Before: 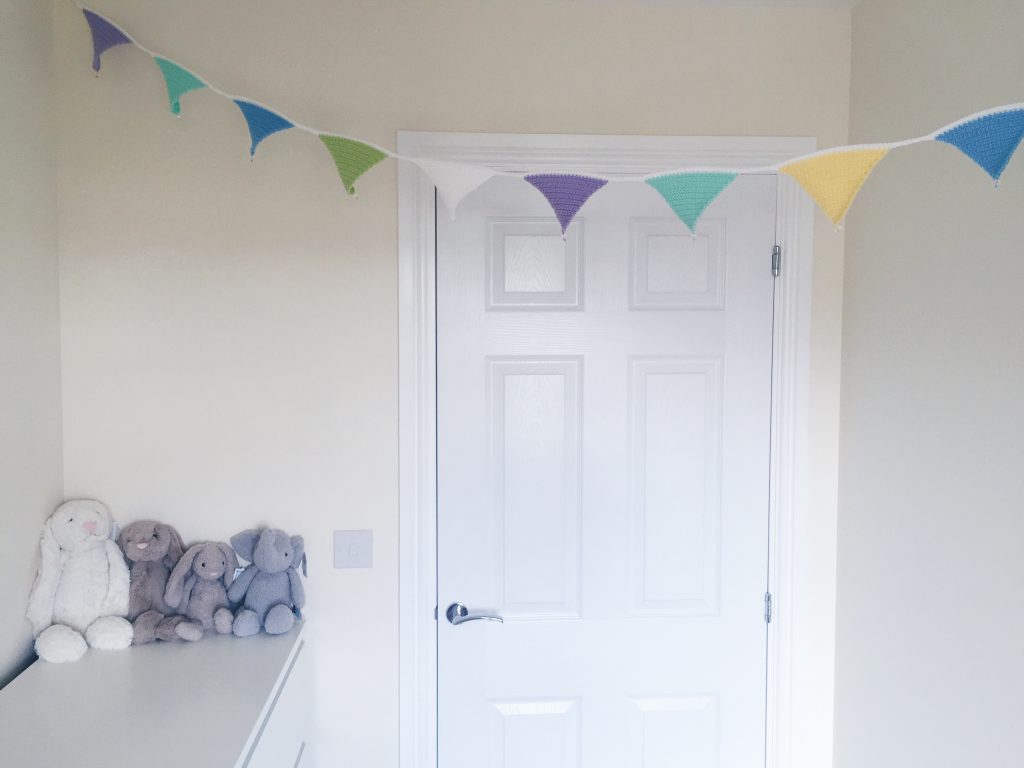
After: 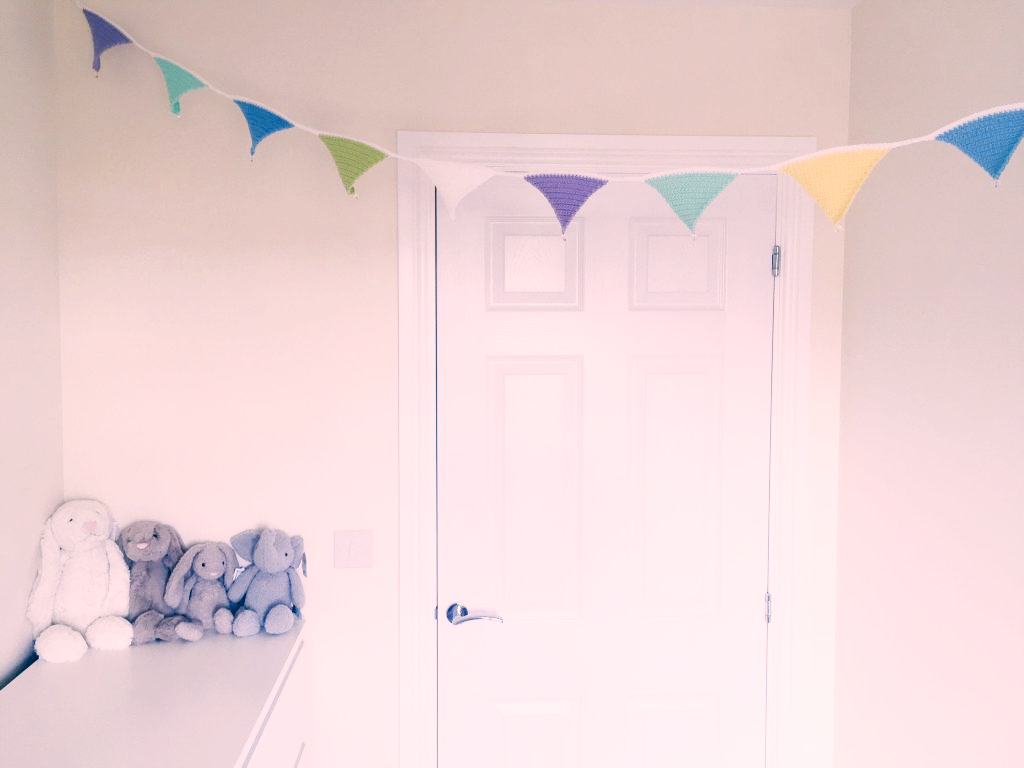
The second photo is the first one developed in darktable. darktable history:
base curve: curves: ch0 [(0, 0) (0.036, 0.025) (0.121, 0.166) (0.206, 0.329) (0.605, 0.79) (1, 1)], preserve colors none
color correction: highlights a* 13.92, highlights b* 5.68, shadows a* -6.25, shadows b* -15.54, saturation 0.867
